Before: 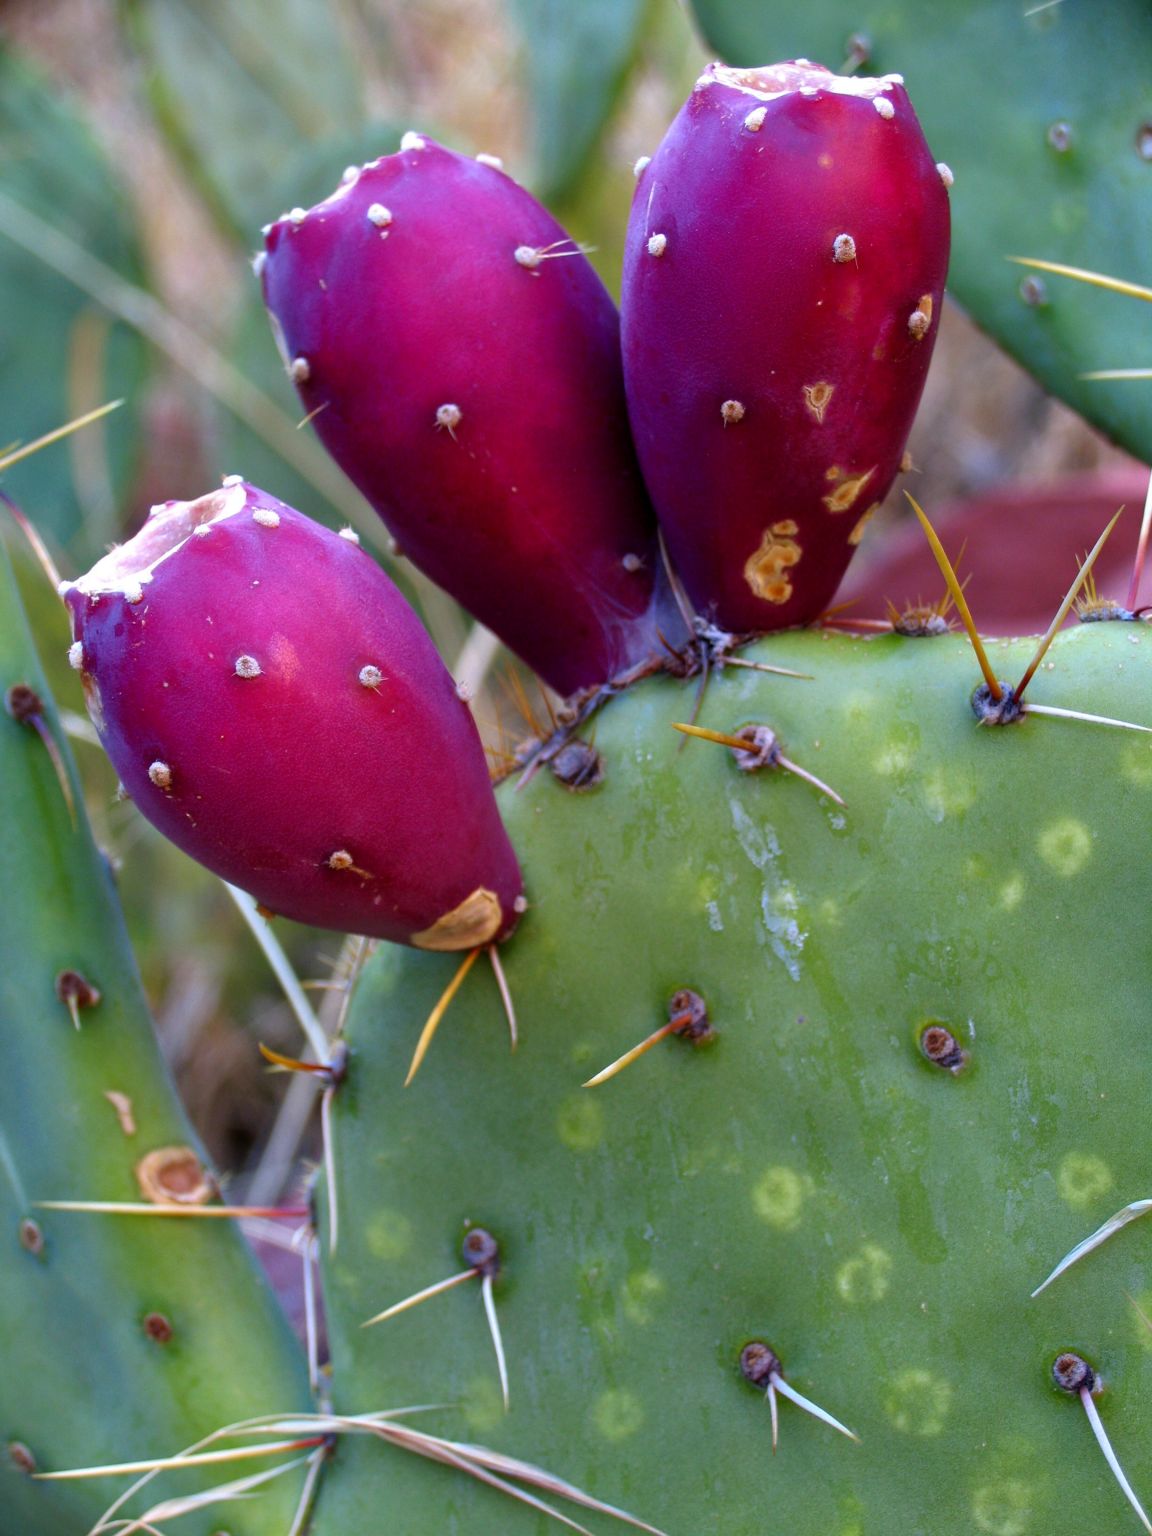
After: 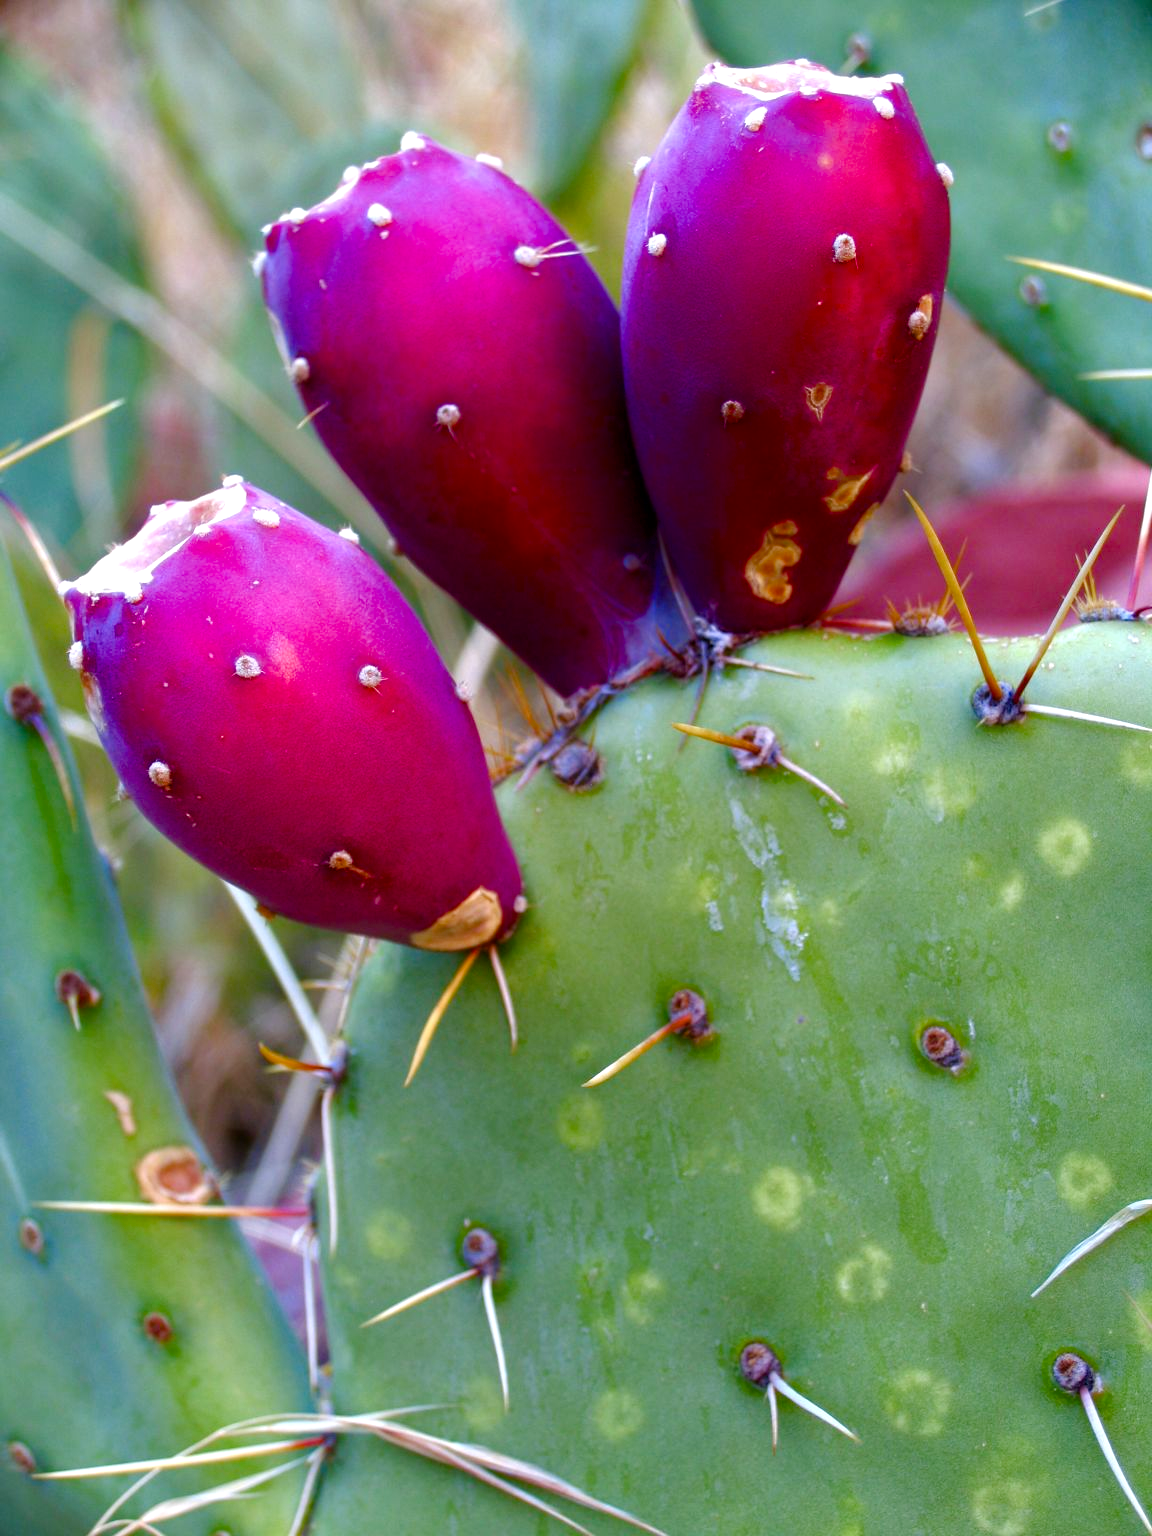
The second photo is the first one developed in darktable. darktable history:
color balance rgb: perceptual saturation grading › global saturation 20%, perceptual saturation grading › highlights -50%, perceptual saturation grading › shadows 30%, perceptual brilliance grading › global brilliance 10%, perceptual brilliance grading › shadows 15%
shadows and highlights: shadows -88.03, highlights -35.45, shadows color adjustment 99.15%, highlights color adjustment 0%, soften with gaussian
